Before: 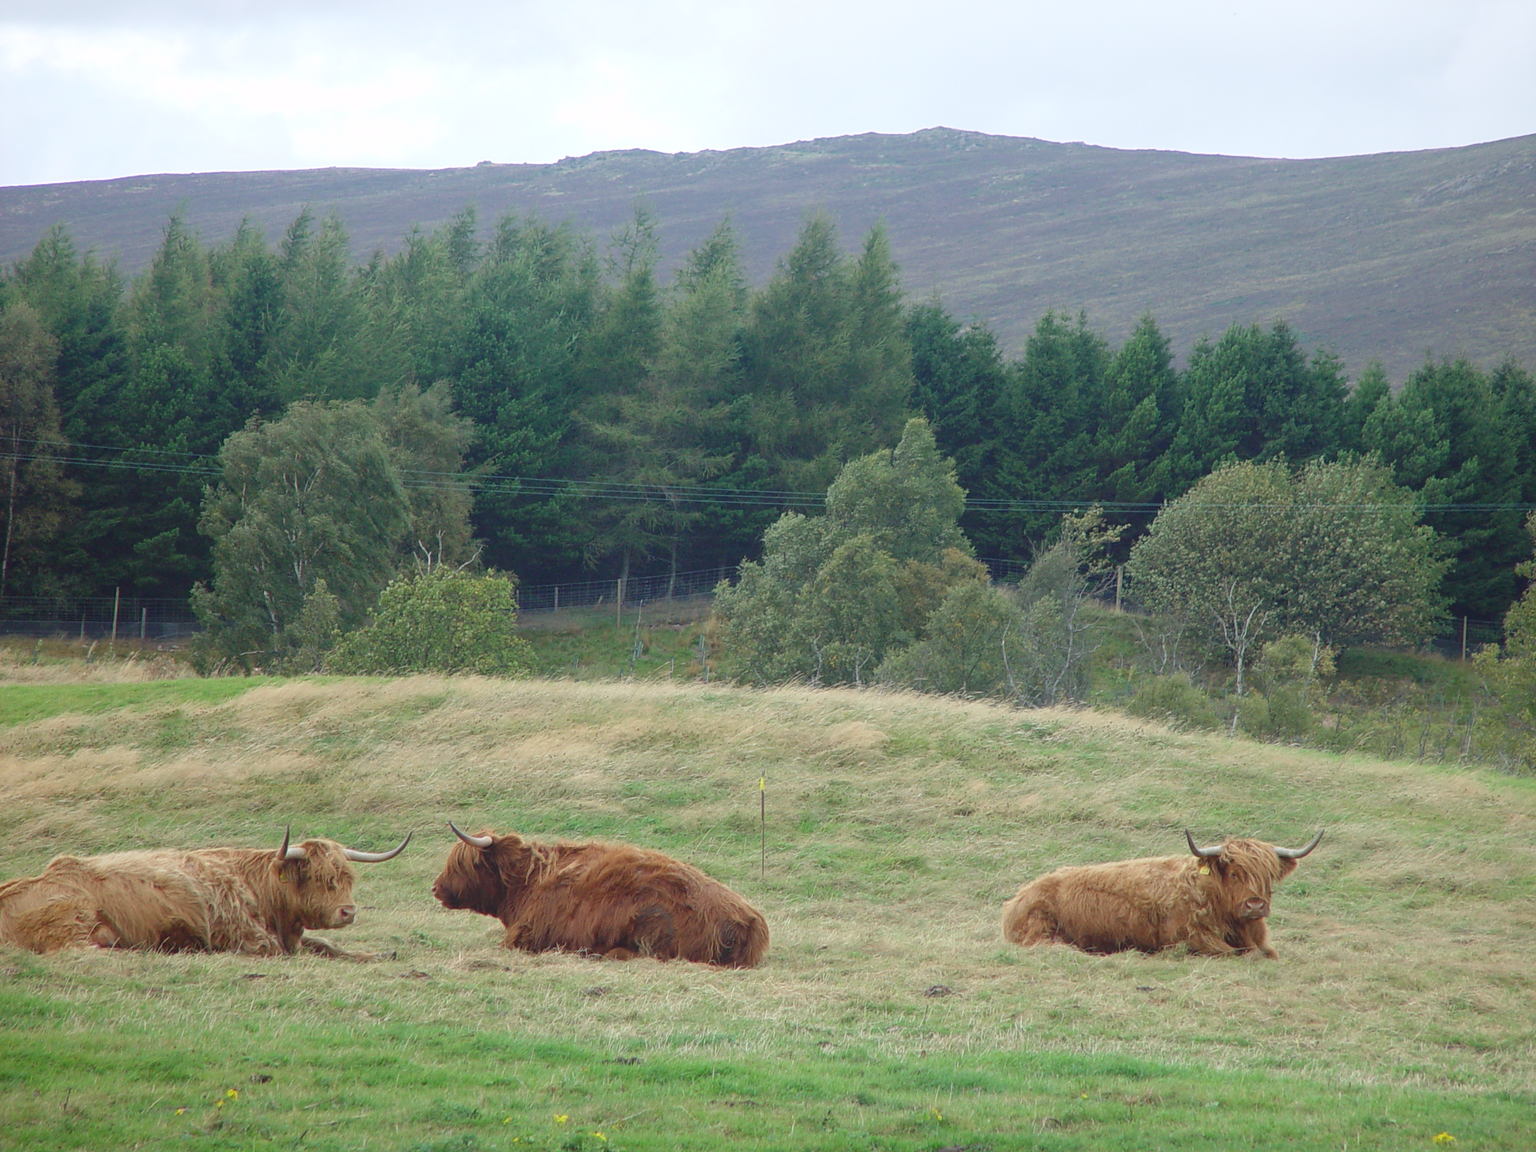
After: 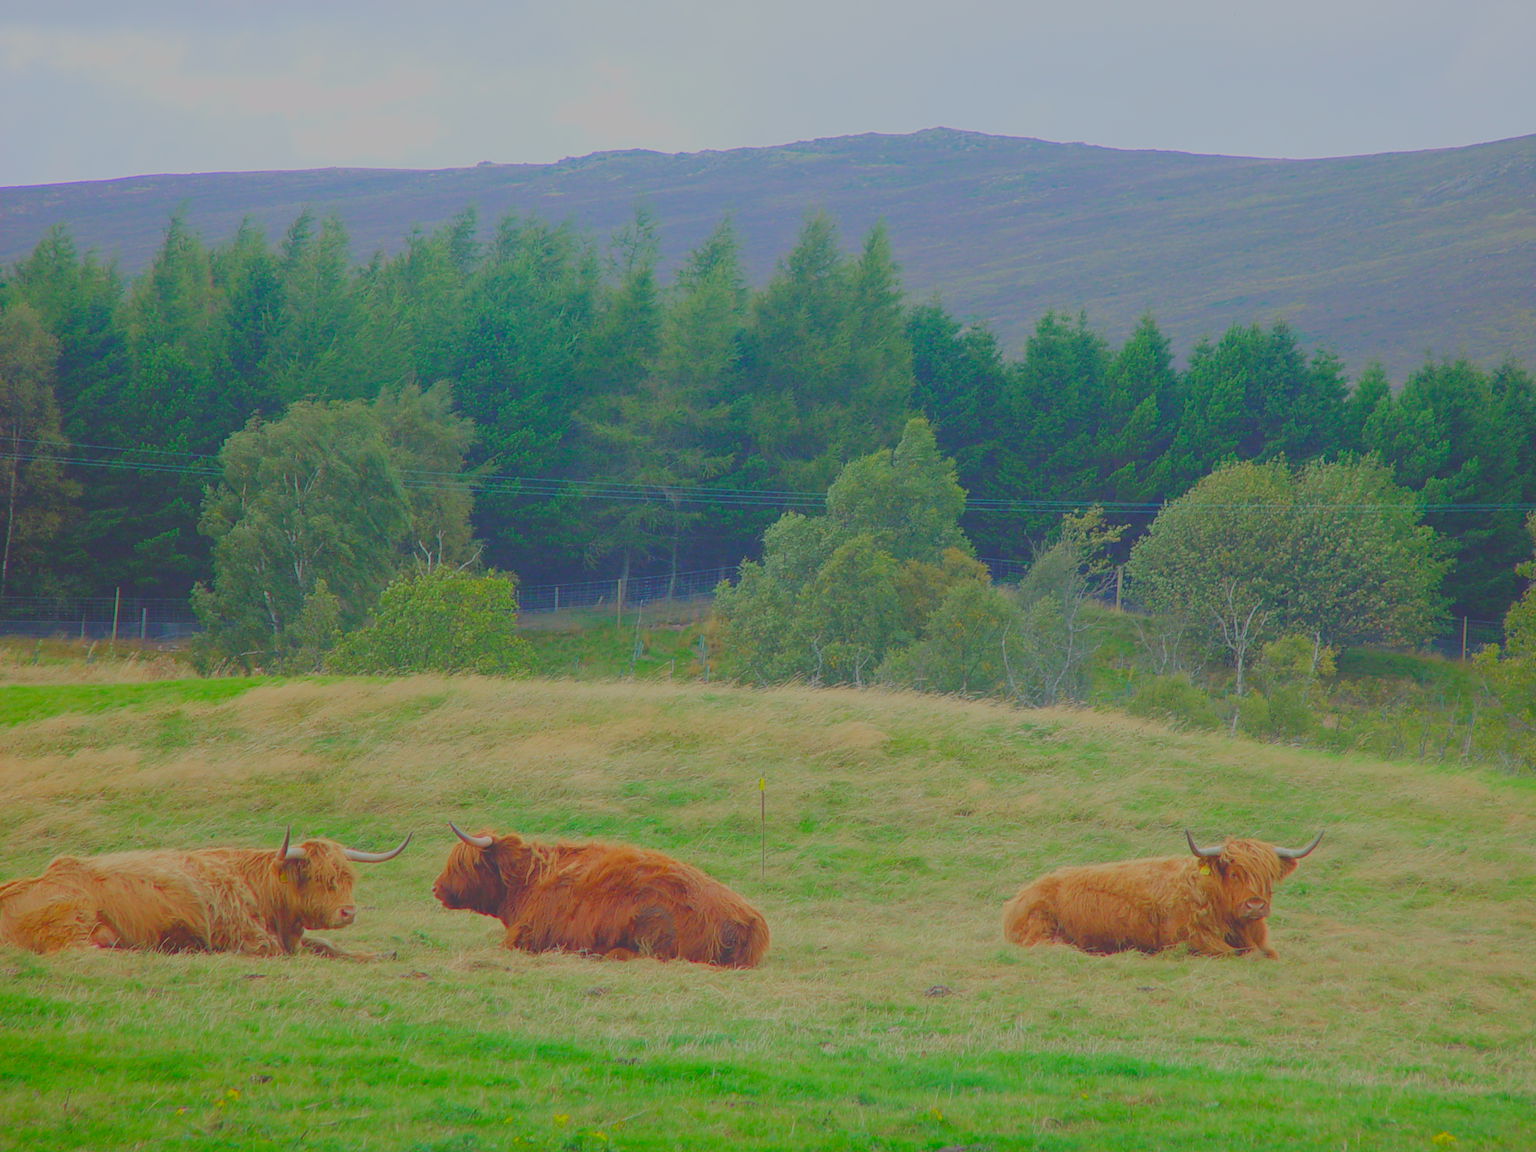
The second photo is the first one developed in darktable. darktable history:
filmic rgb: black relative exposure -7.32 EV, white relative exposure 5.09 EV, hardness 3.22, iterations of high-quality reconstruction 0
contrast brightness saturation: saturation 0.483
color balance rgb: linear chroma grading › global chroma 18.906%, perceptual saturation grading › global saturation 0.258%, perceptual brilliance grading › global brilliance 2.789%, perceptual brilliance grading › highlights -3.226%, perceptual brilliance grading › shadows 2.889%, contrast -29.976%
exposure: black level correction -0.014, exposure -0.187 EV, compensate highlight preservation false
